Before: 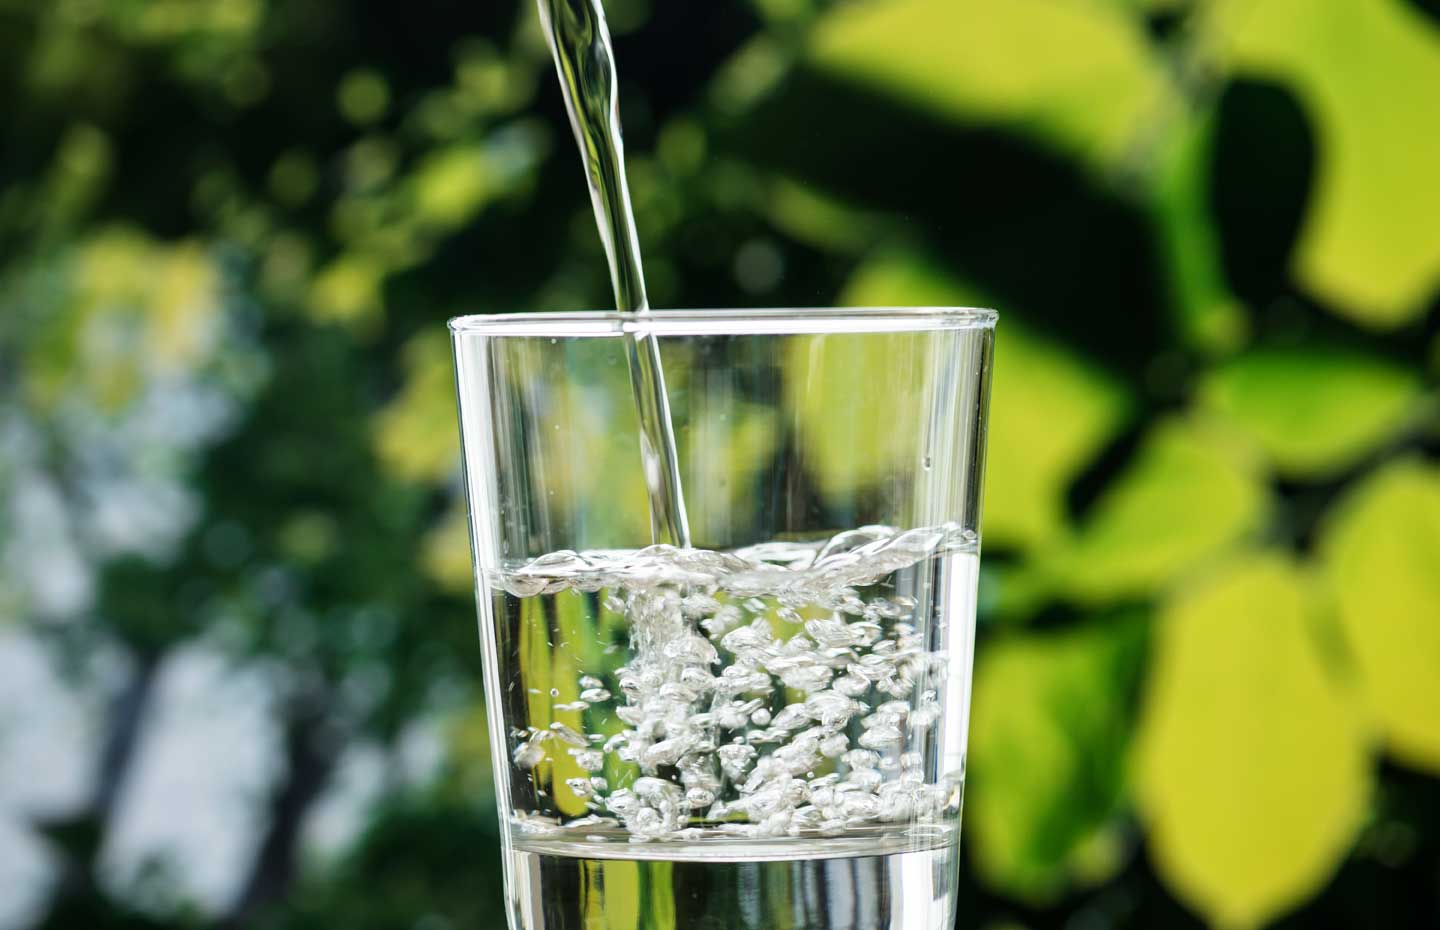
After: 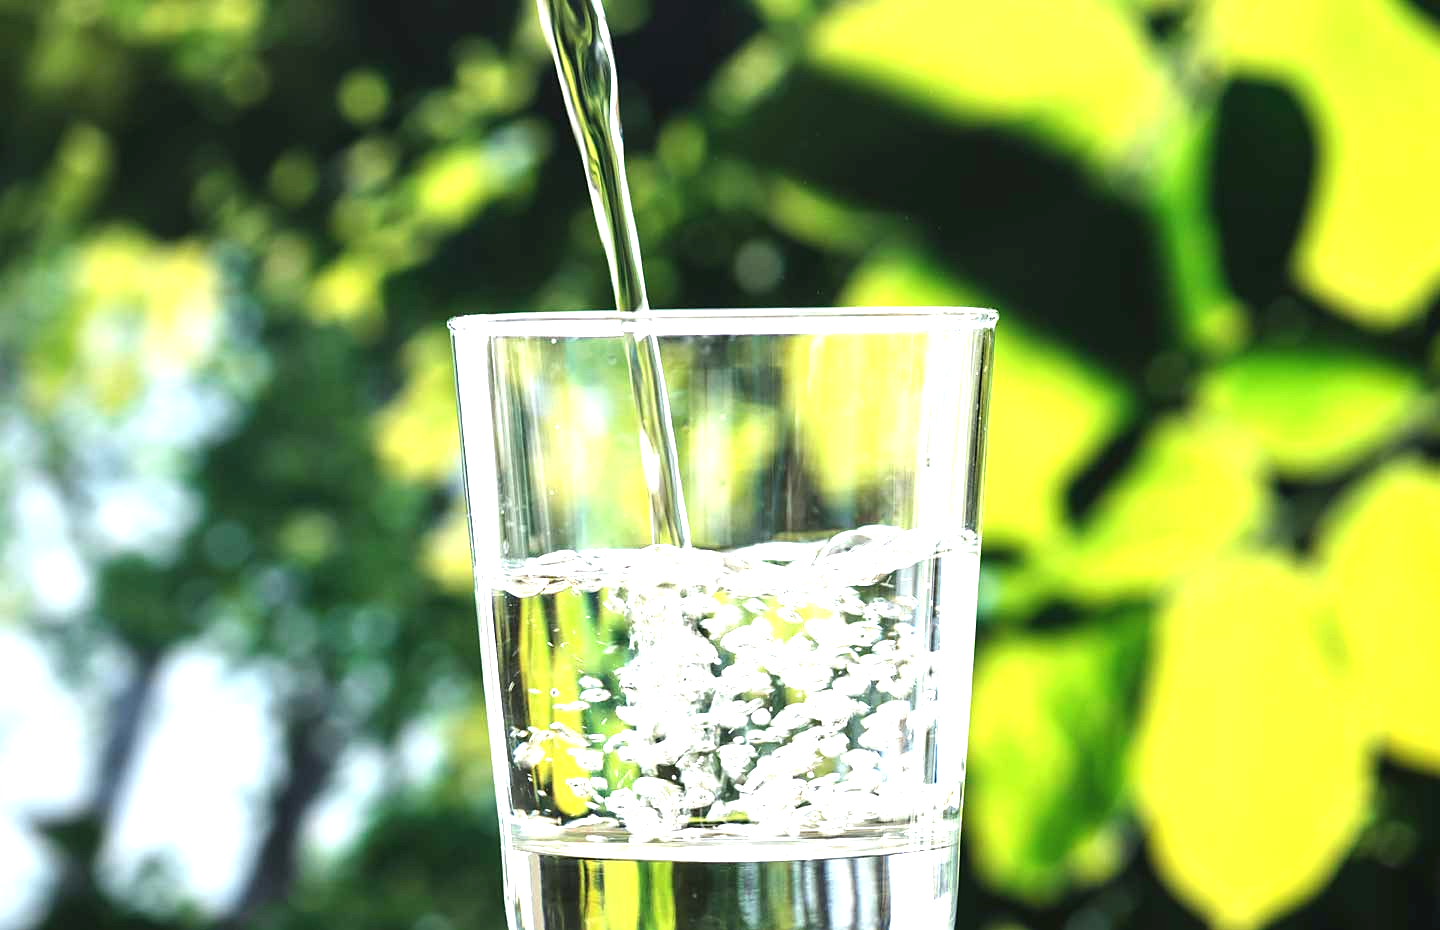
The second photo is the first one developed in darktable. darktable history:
sharpen: radius 1.559, amount 0.373, threshold 1.271
exposure: black level correction -0.002, exposure 1.35 EV, compensate highlight preservation false
